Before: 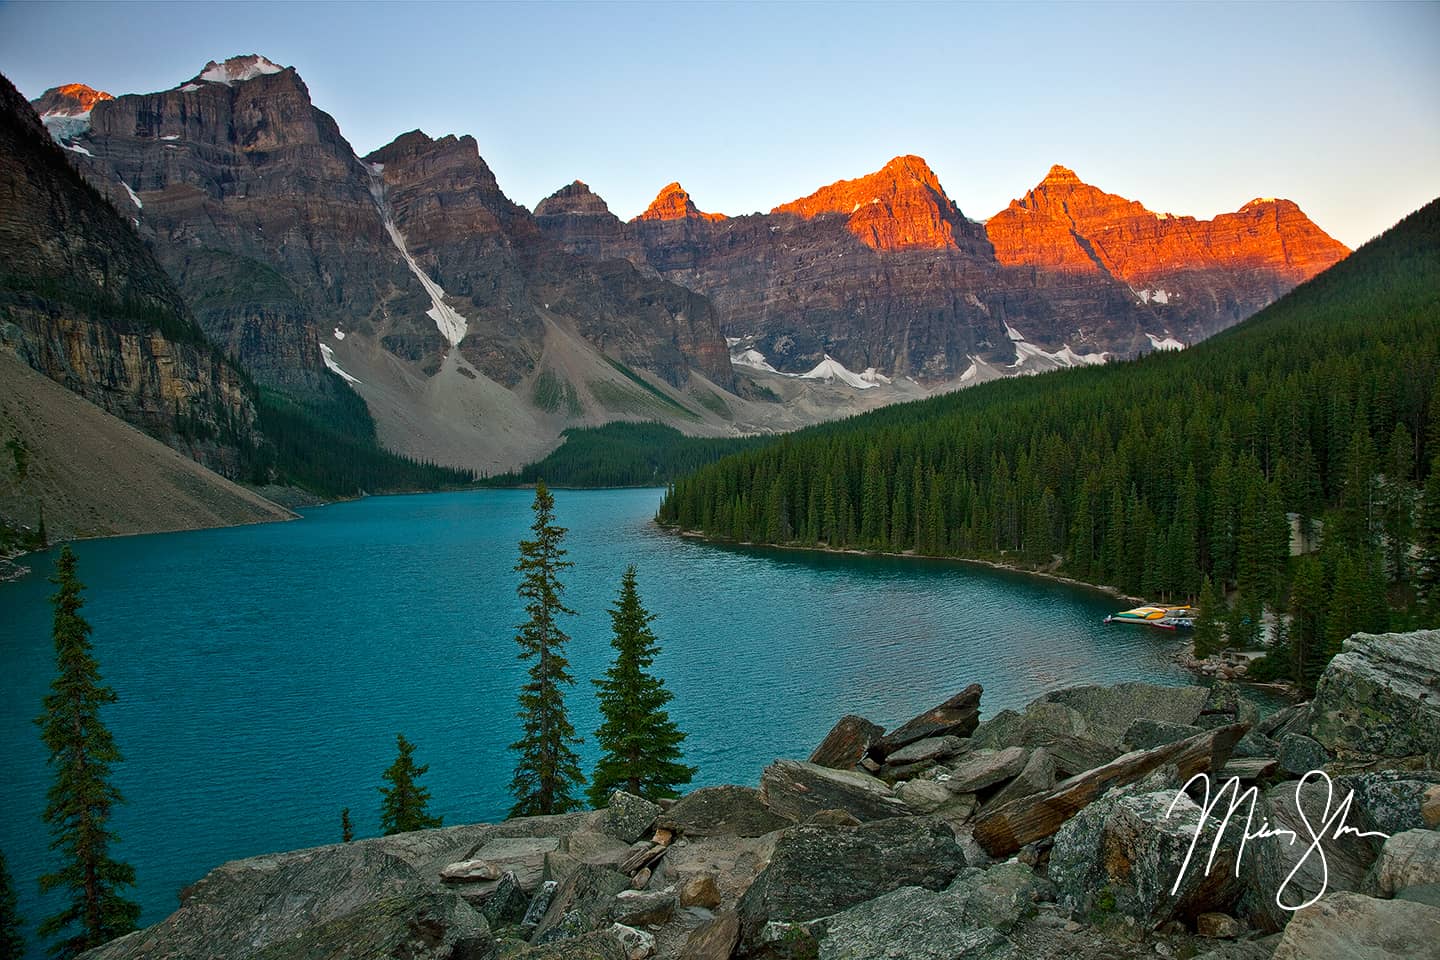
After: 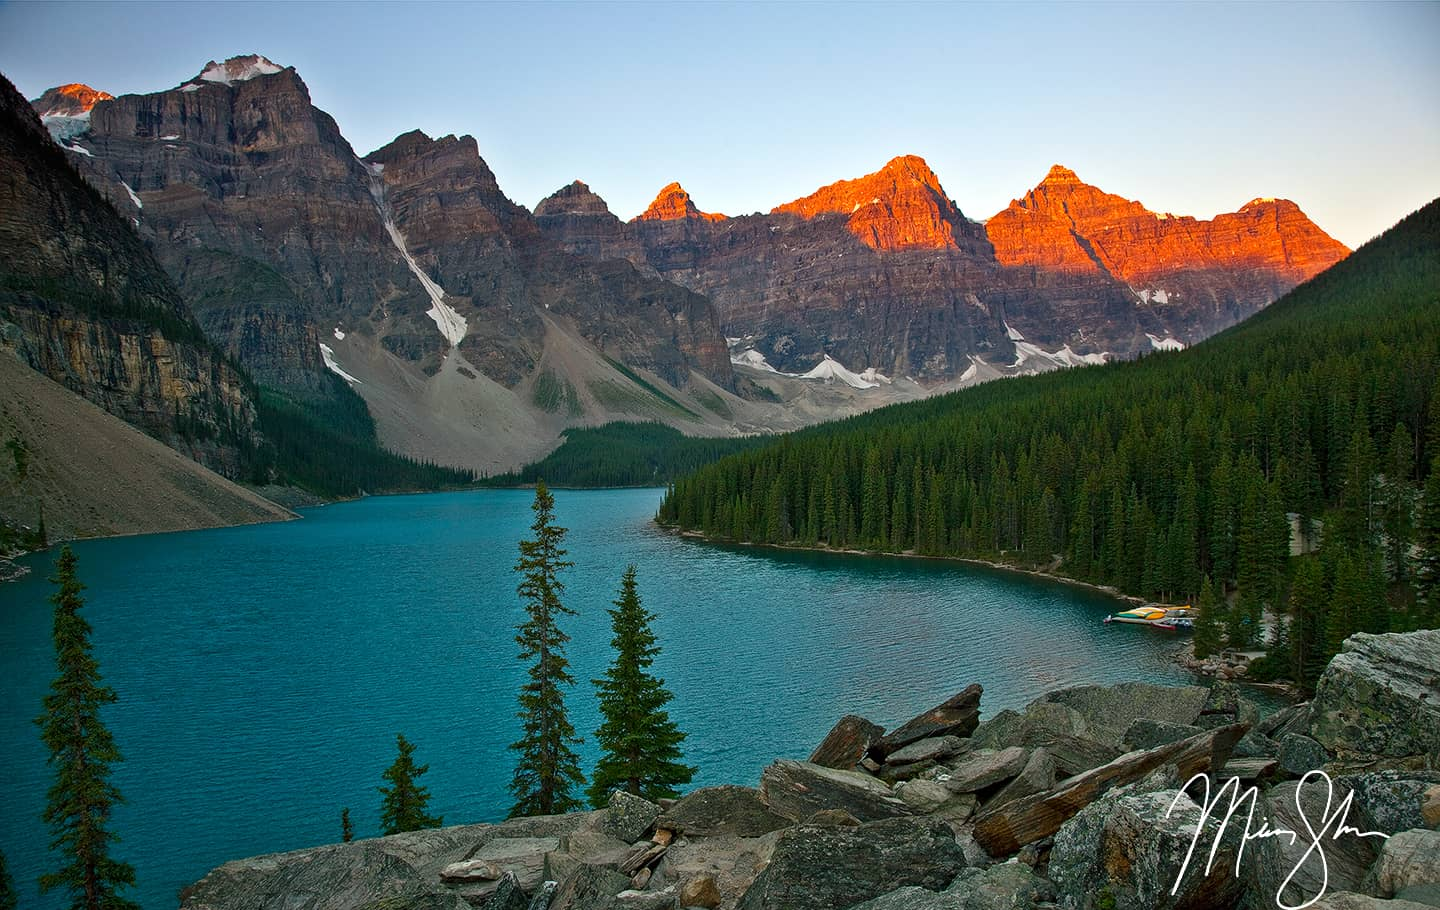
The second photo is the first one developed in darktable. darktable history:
crop and rotate: top 0.005%, bottom 5.108%
